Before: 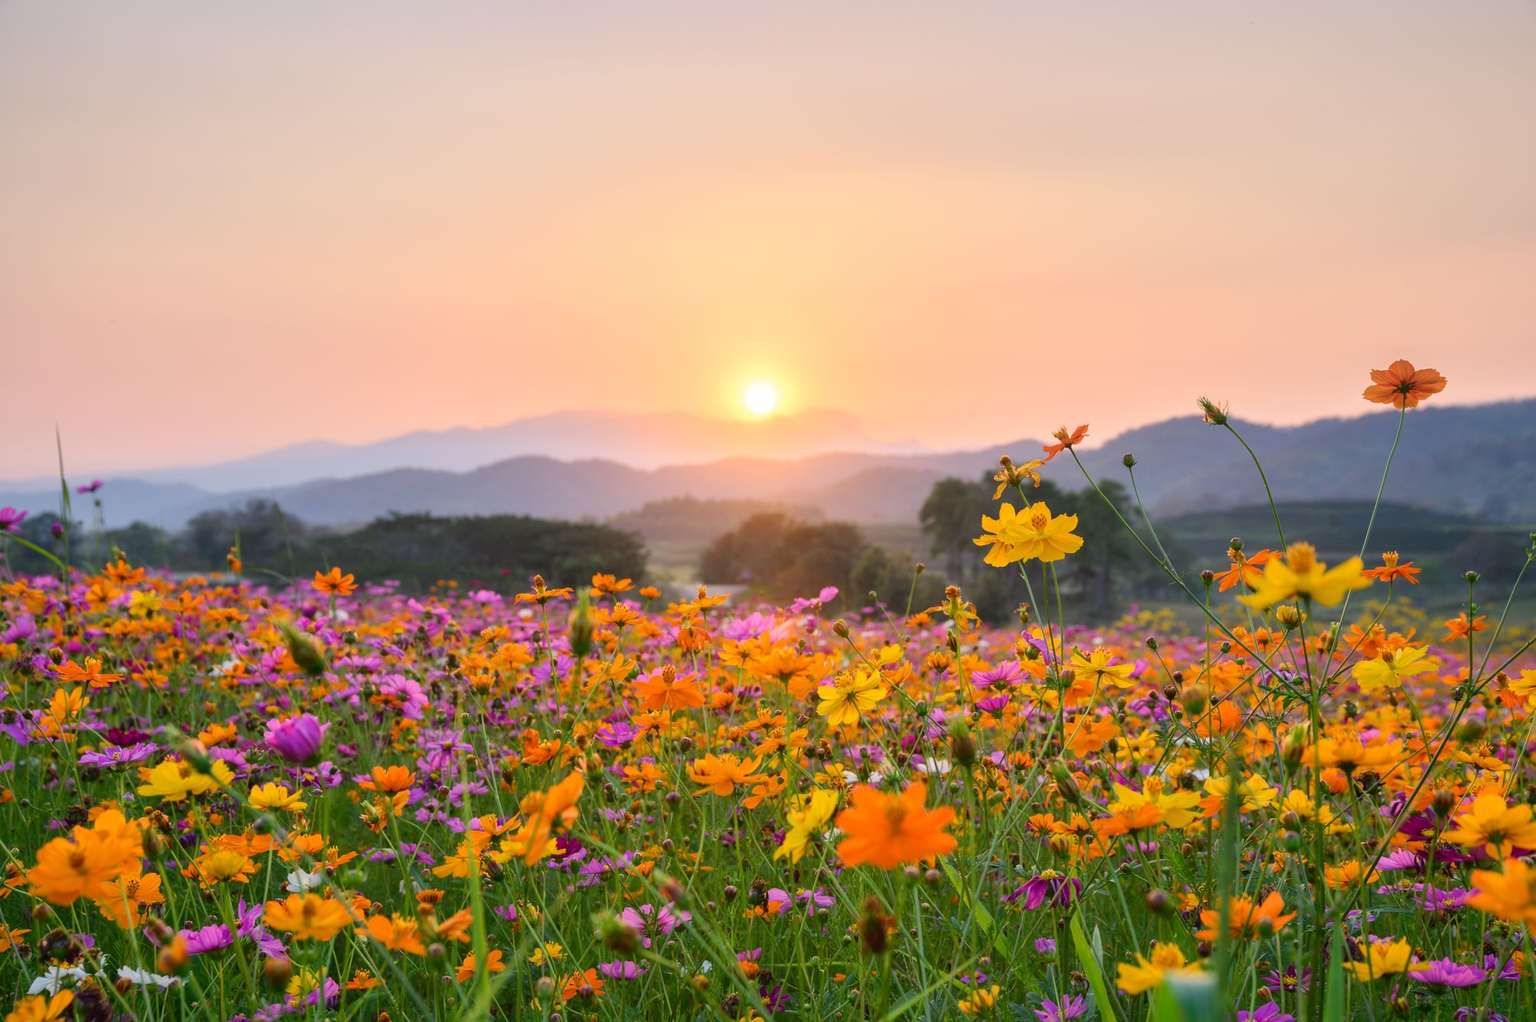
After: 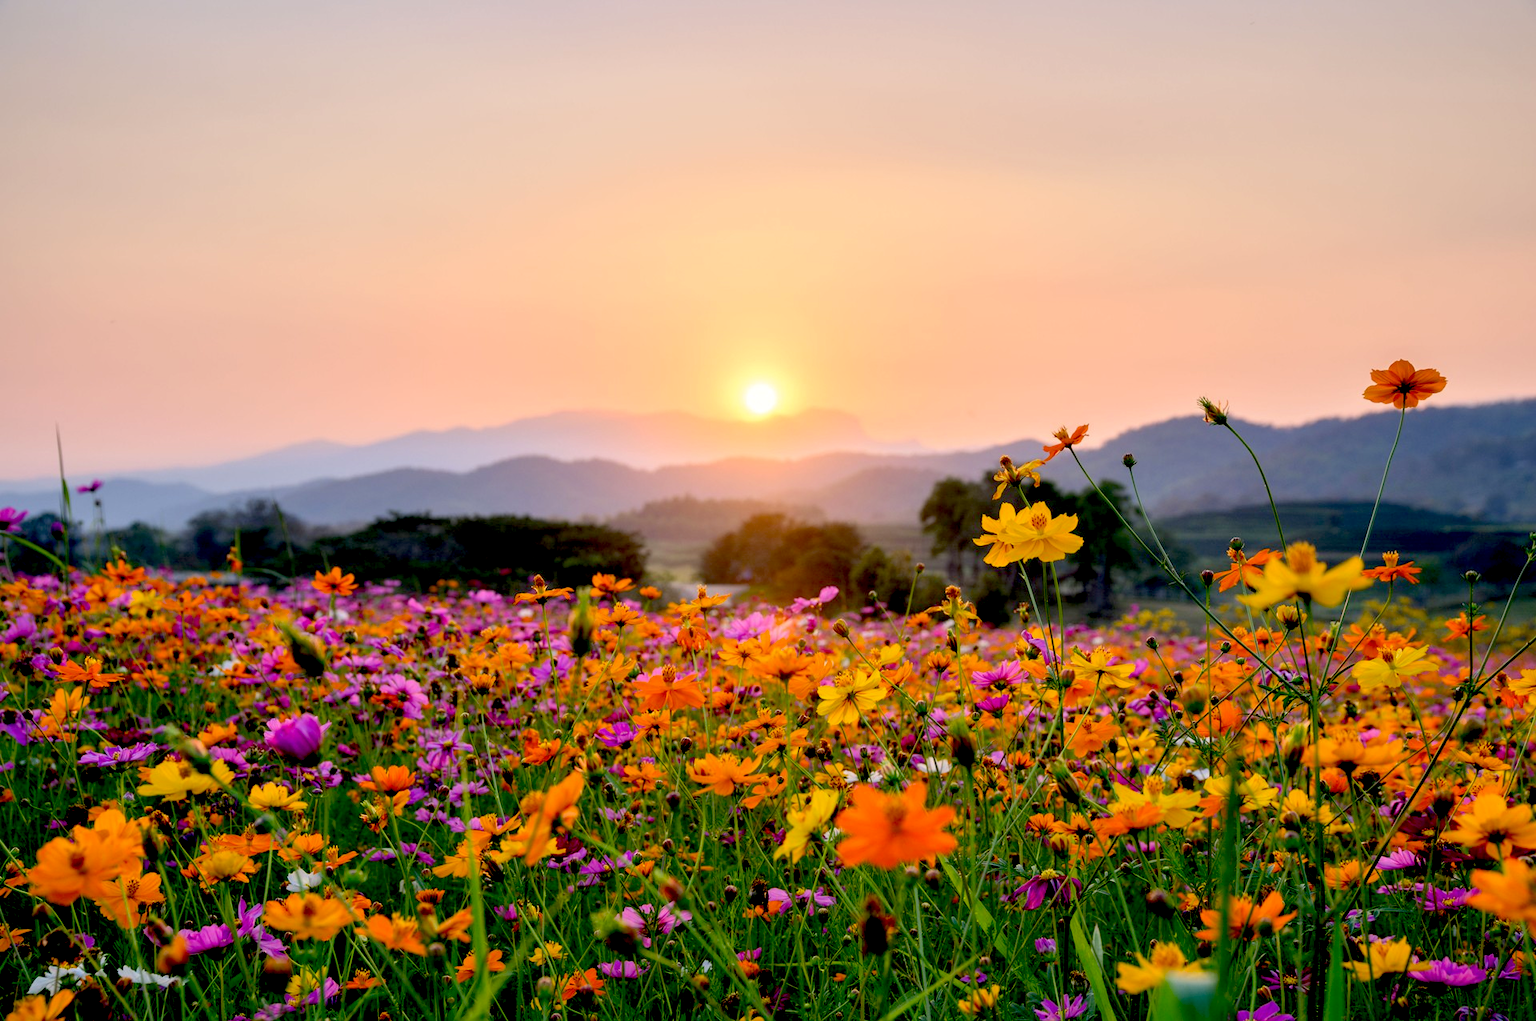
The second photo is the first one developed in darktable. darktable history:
exposure: black level correction 0.047, exposure 0.013 EV, compensate highlight preservation false
